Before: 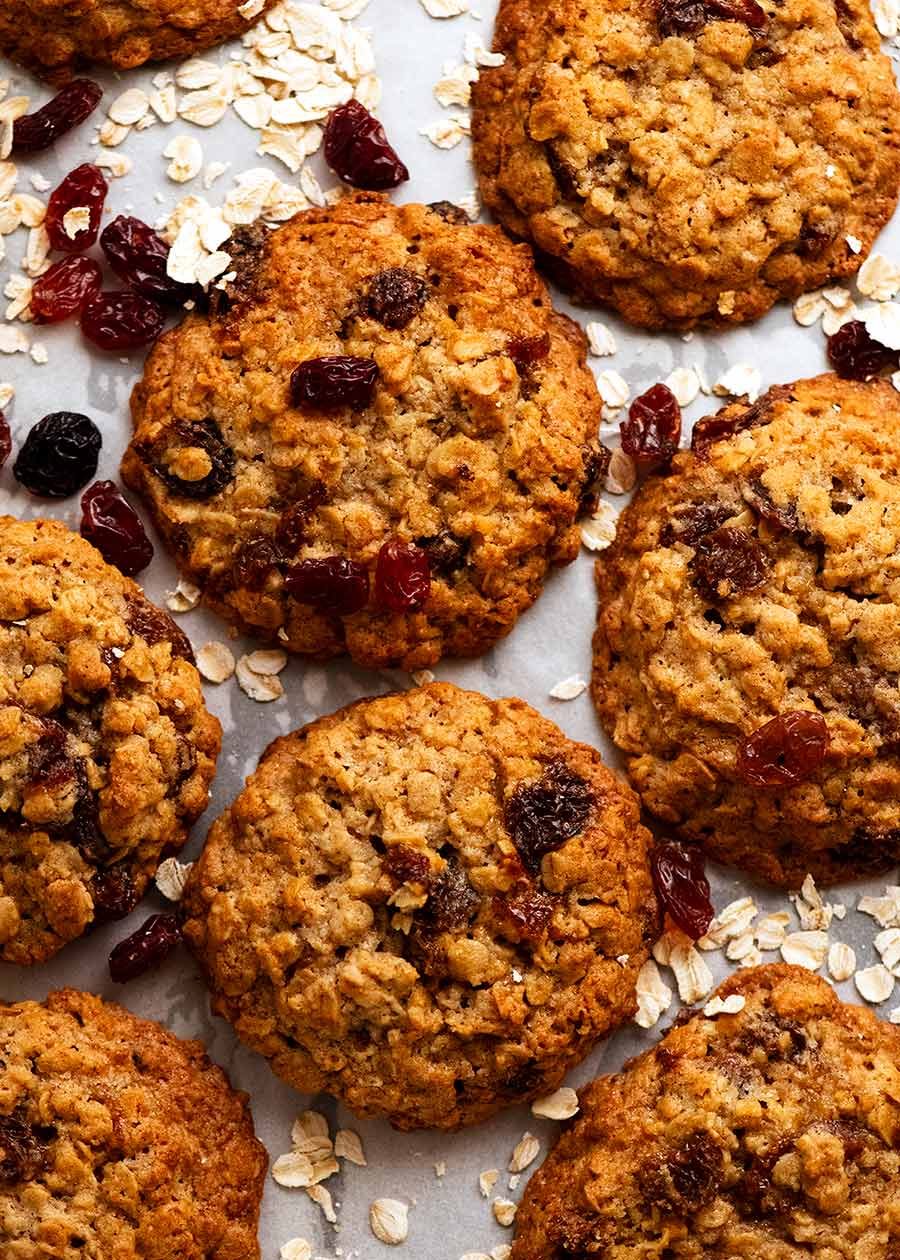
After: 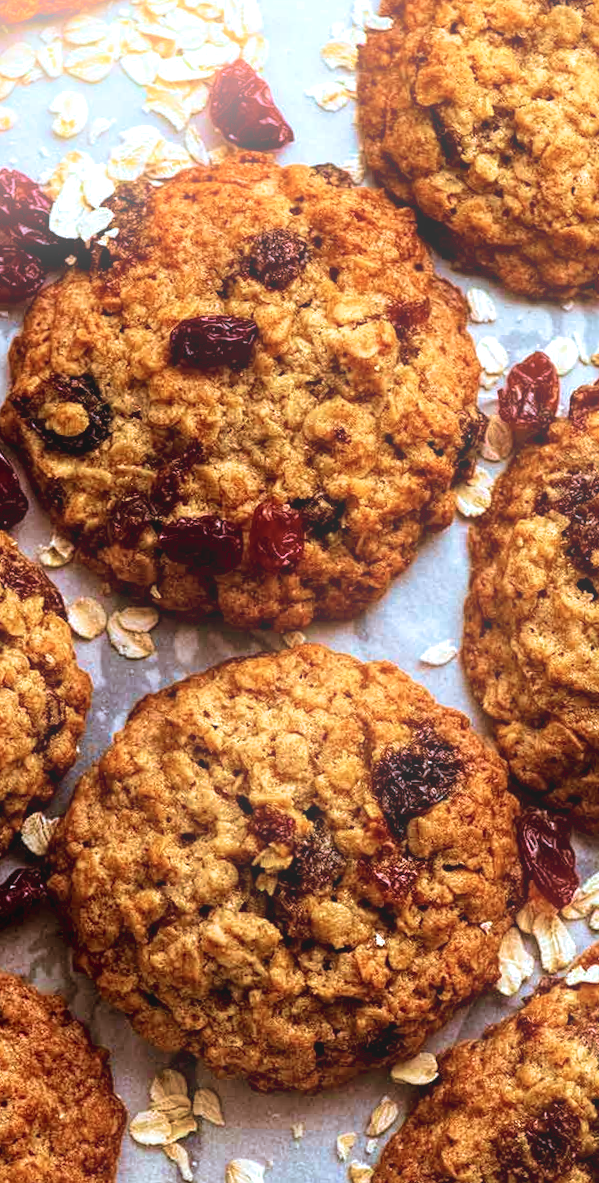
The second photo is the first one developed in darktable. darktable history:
bloom: threshold 82.5%, strength 16.25%
exposure: exposure -0.041 EV, compensate highlight preservation false
crop and rotate: left 14.292%, right 19.041%
local contrast: highlights 100%, shadows 100%, detail 200%, midtone range 0.2
velvia: strength 75%
color correction: highlights a* -4.18, highlights b* -10.81
rotate and perspective: rotation 1.57°, crop left 0.018, crop right 0.982, crop top 0.039, crop bottom 0.961
